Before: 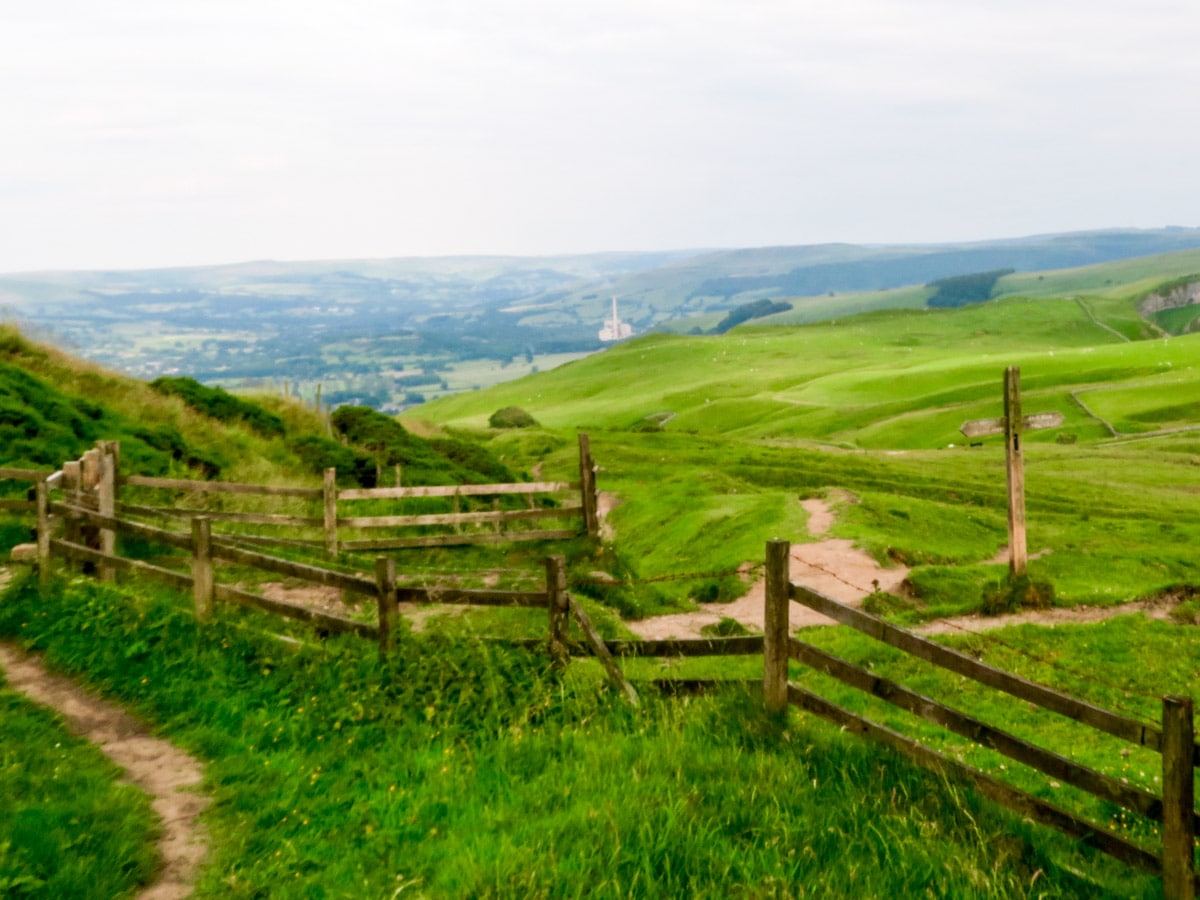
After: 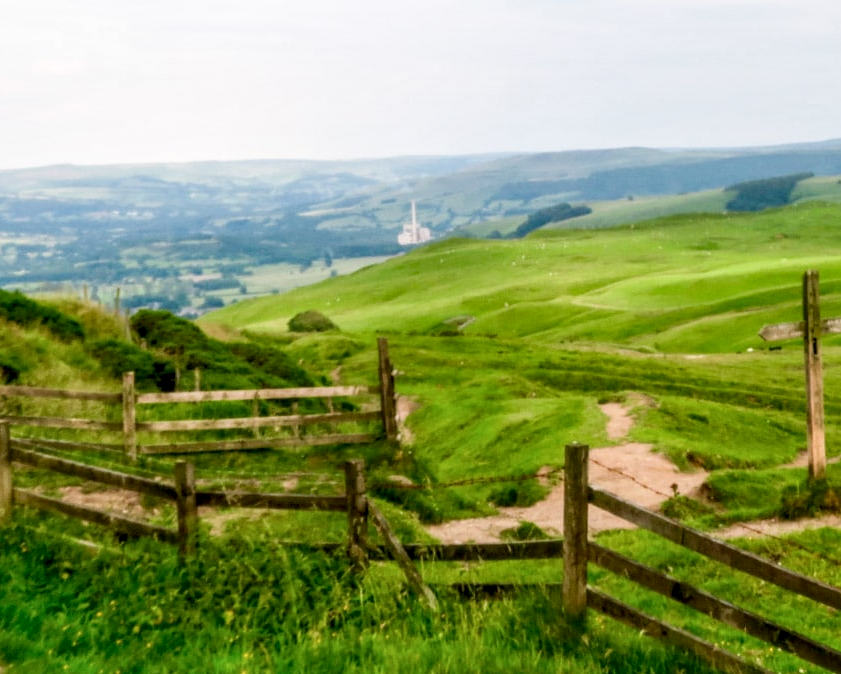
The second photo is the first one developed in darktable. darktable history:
local contrast: detail 130%
crop and rotate: left 16.805%, top 10.674%, right 13.044%, bottom 14.37%
